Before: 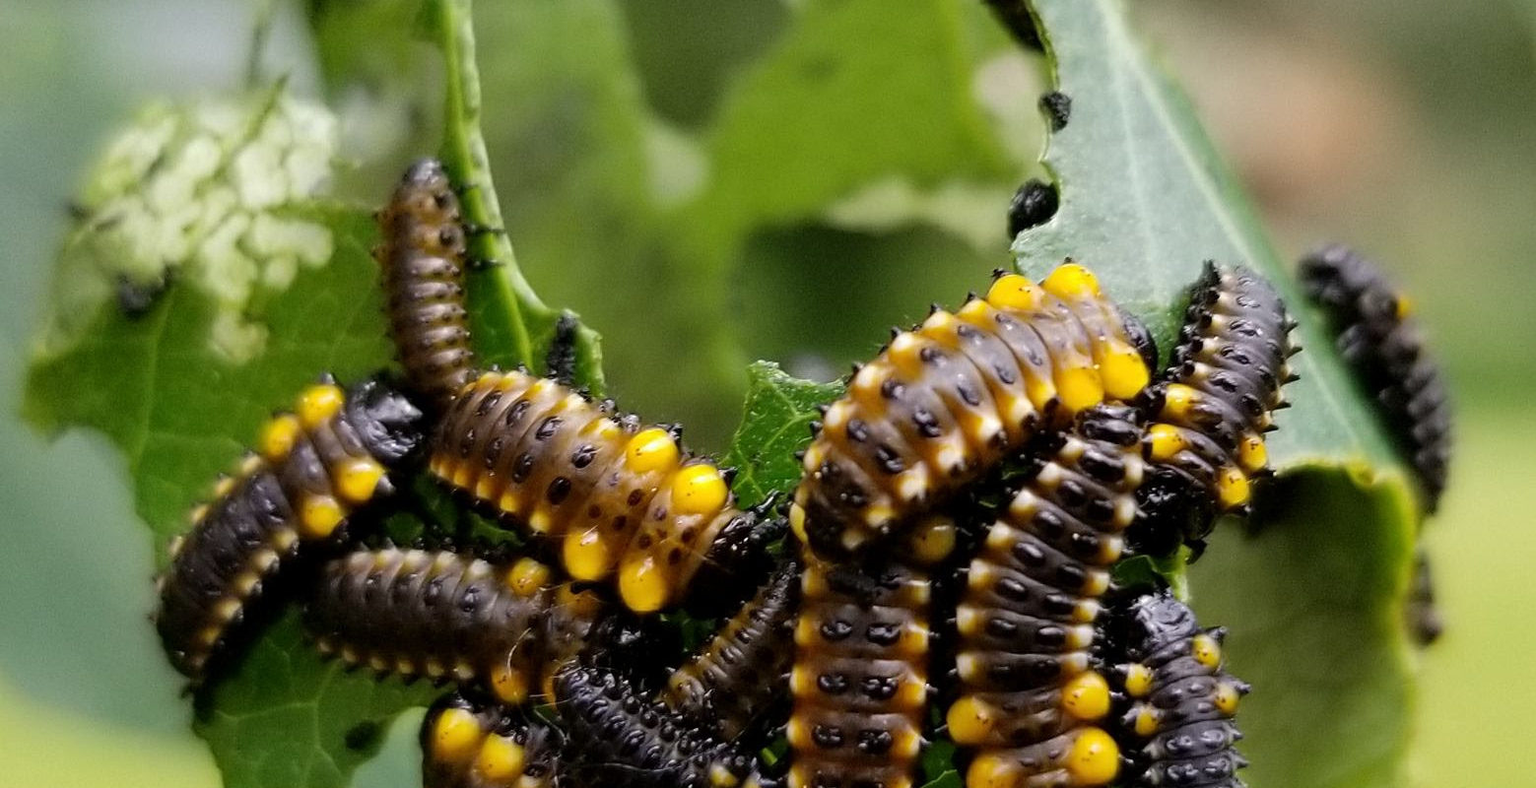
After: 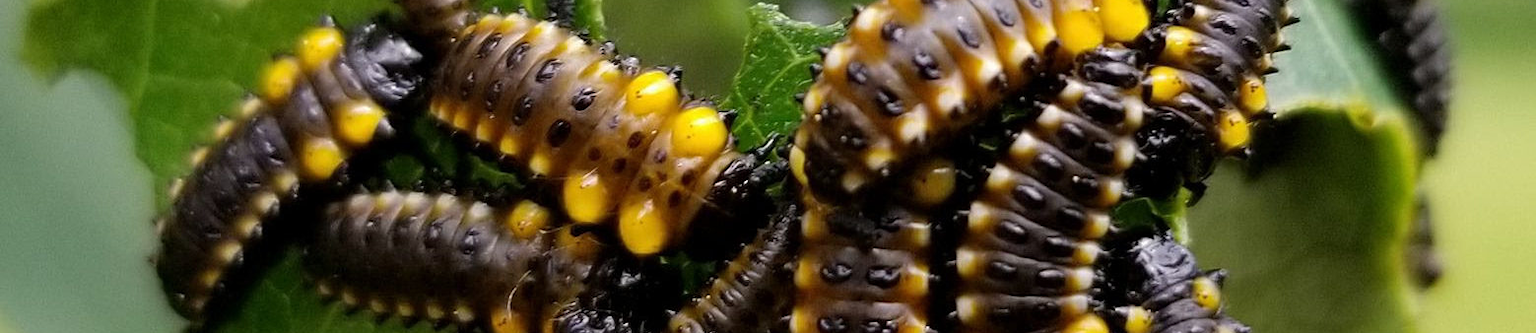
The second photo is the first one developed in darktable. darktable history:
crop: top 45.448%, bottom 12.27%
